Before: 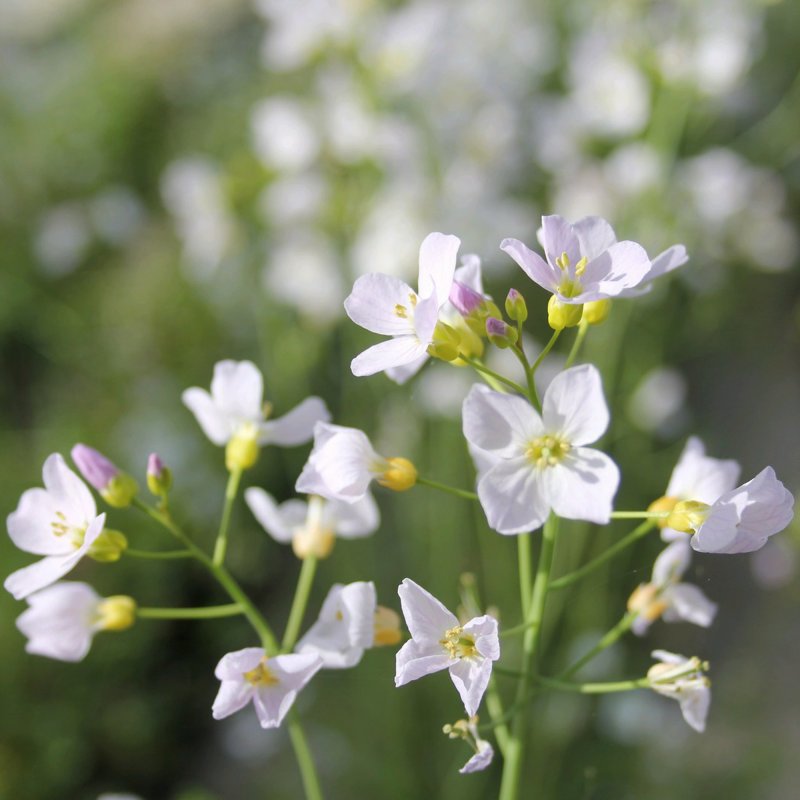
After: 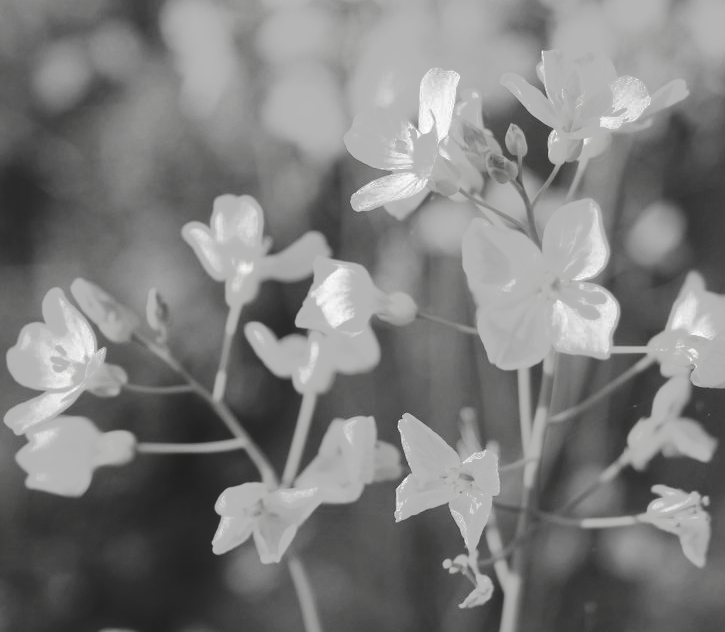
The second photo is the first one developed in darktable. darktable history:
crop: top 20.718%, right 9.351%, bottom 0.264%
tone curve: curves: ch0 [(0, 0) (0.003, 0.118) (0.011, 0.118) (0.025, 0.122) (0.044, 0.131) (0.069, 0.142) (0.1, 0.155) (0.136, 0.168) (0.177, 0.183) (0.224, 0.216) (0.277, 0.265) (0.335, 0.337) (0.399, 0.415) (0.468, 0.506) (0.543, 0.586) (0.623, 0.665) (0.709, 0.716) (0.801, 0.737) (0.898, 0.744) (1, 1)], color space Lab, independent channels, preserve colors none
contrast brightness saturation: saturation -0.99
